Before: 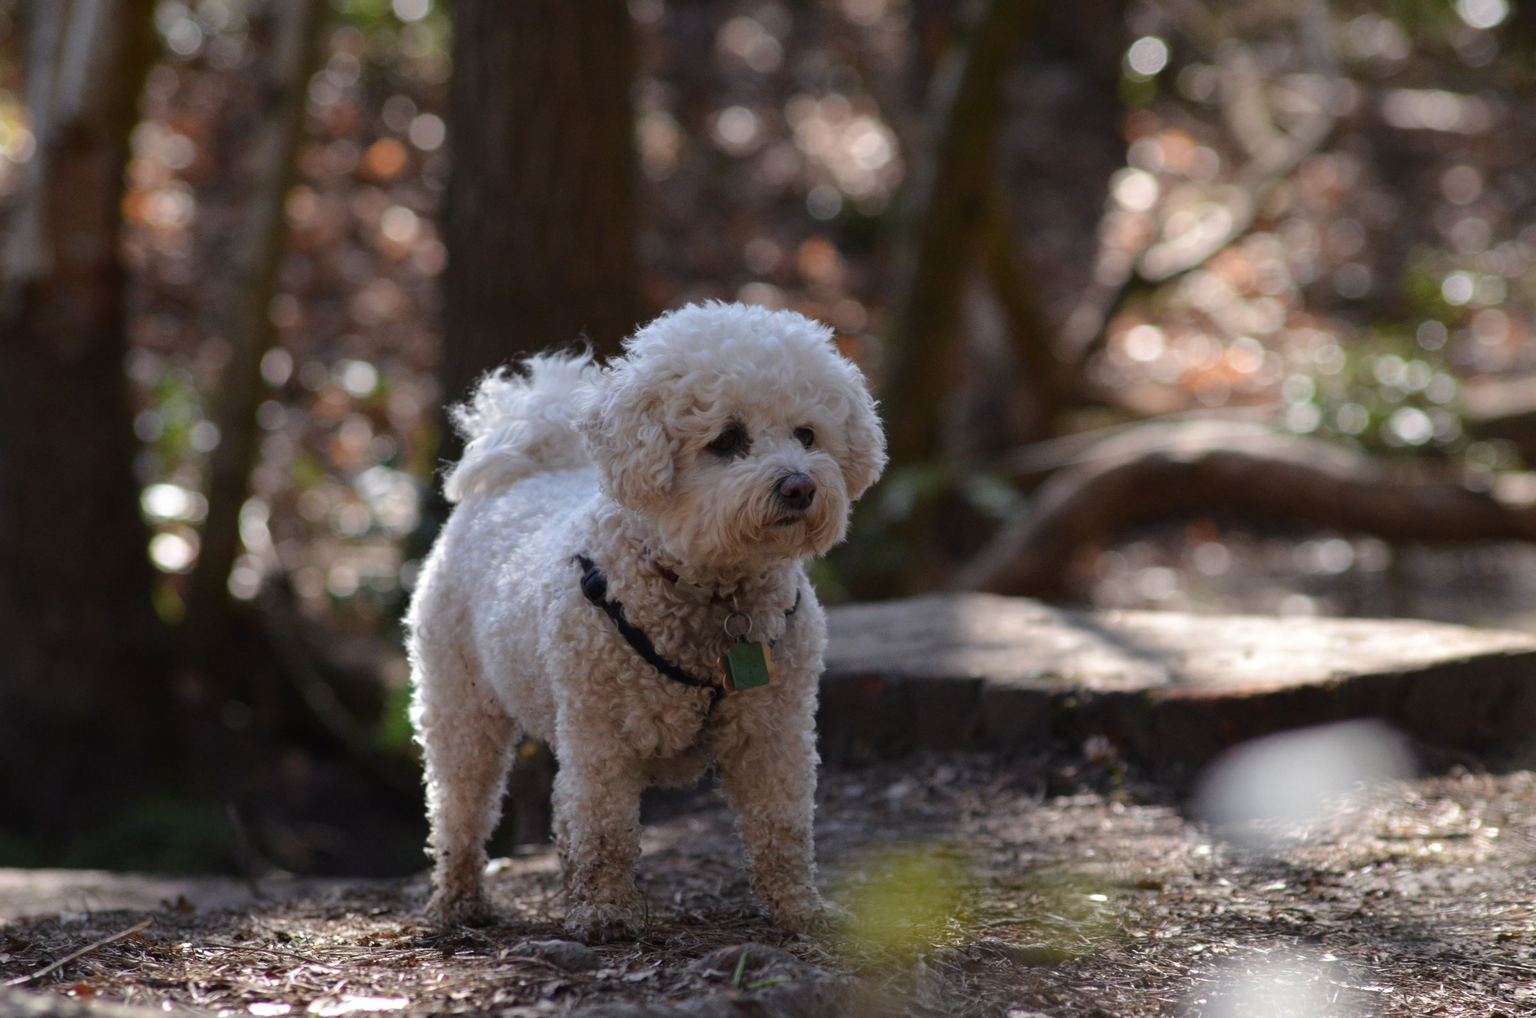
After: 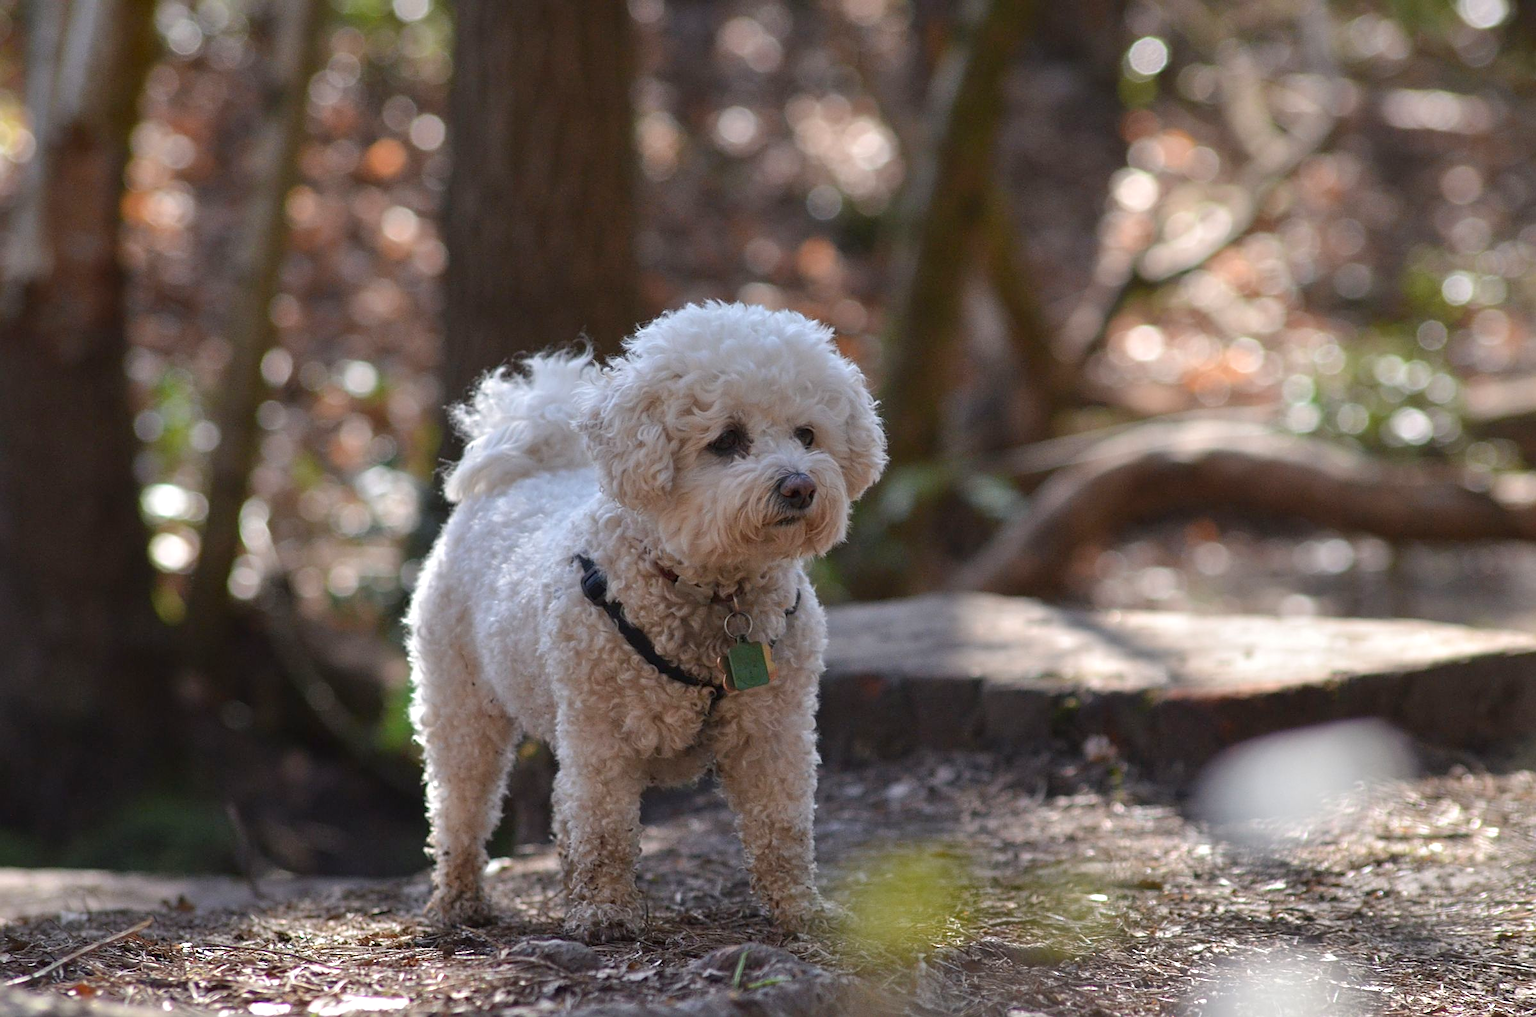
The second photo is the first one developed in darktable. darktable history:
sharpen: on, module defaults
tone equalizer: -8 EV 1 EV, -7 EV 1 EV, -6 EV 1 EV, -5 EV 1 EV, -4 EV 1 EV, -3 EV 0.75 EV, -2 EV 0.5 EV, -1 EV 0.25 EV
